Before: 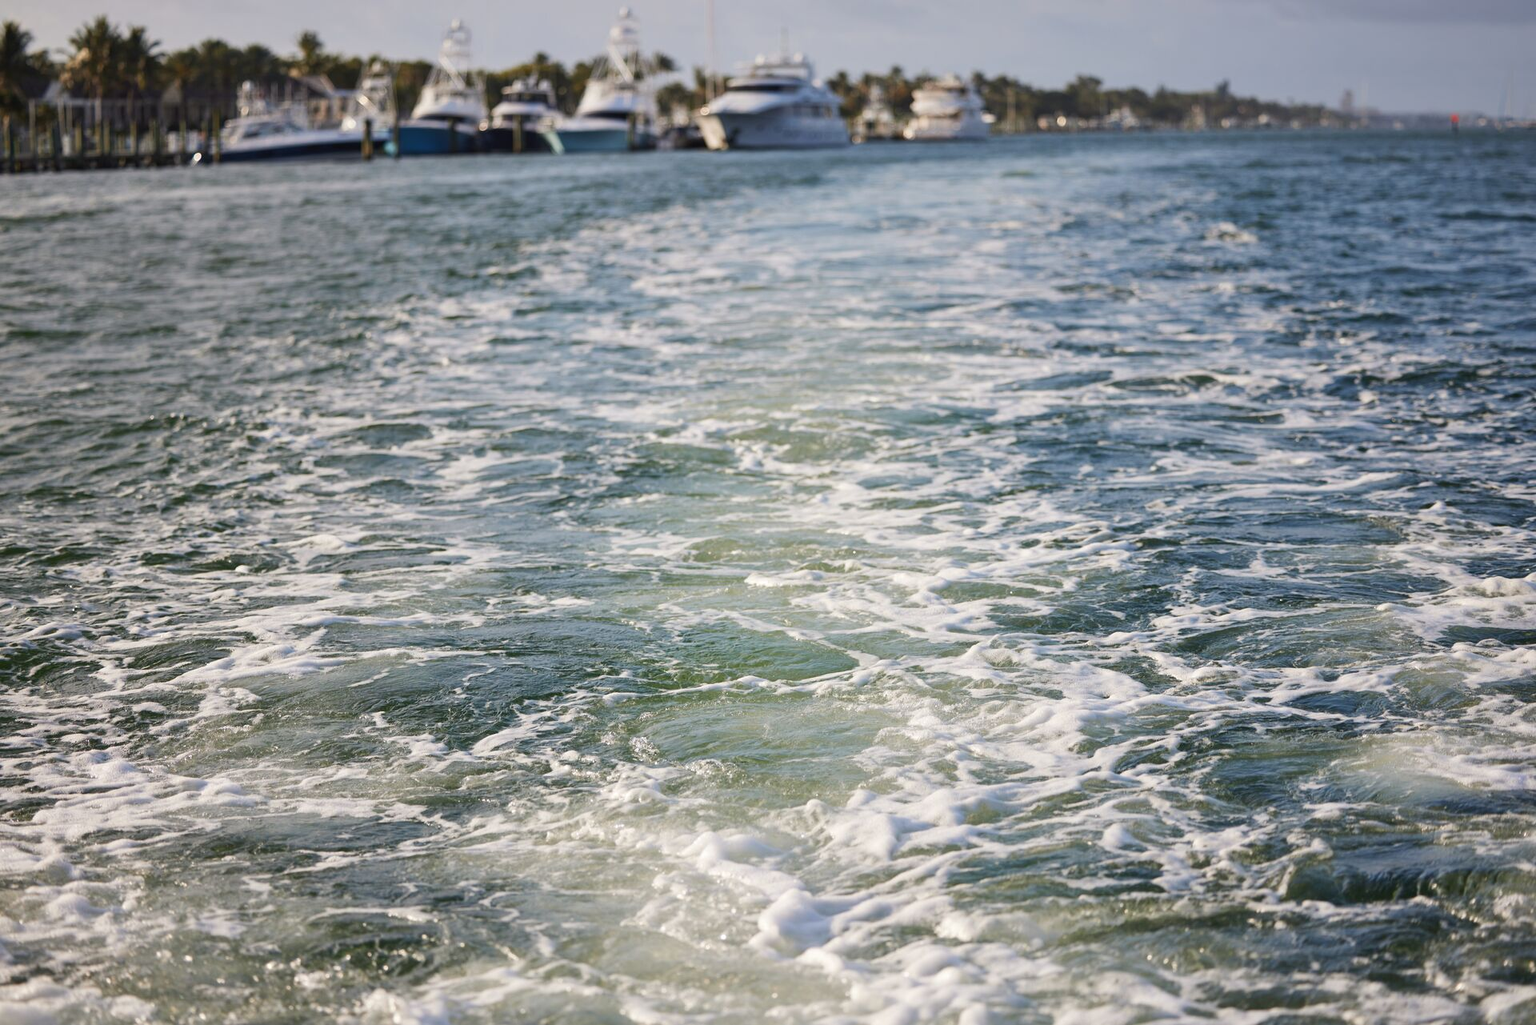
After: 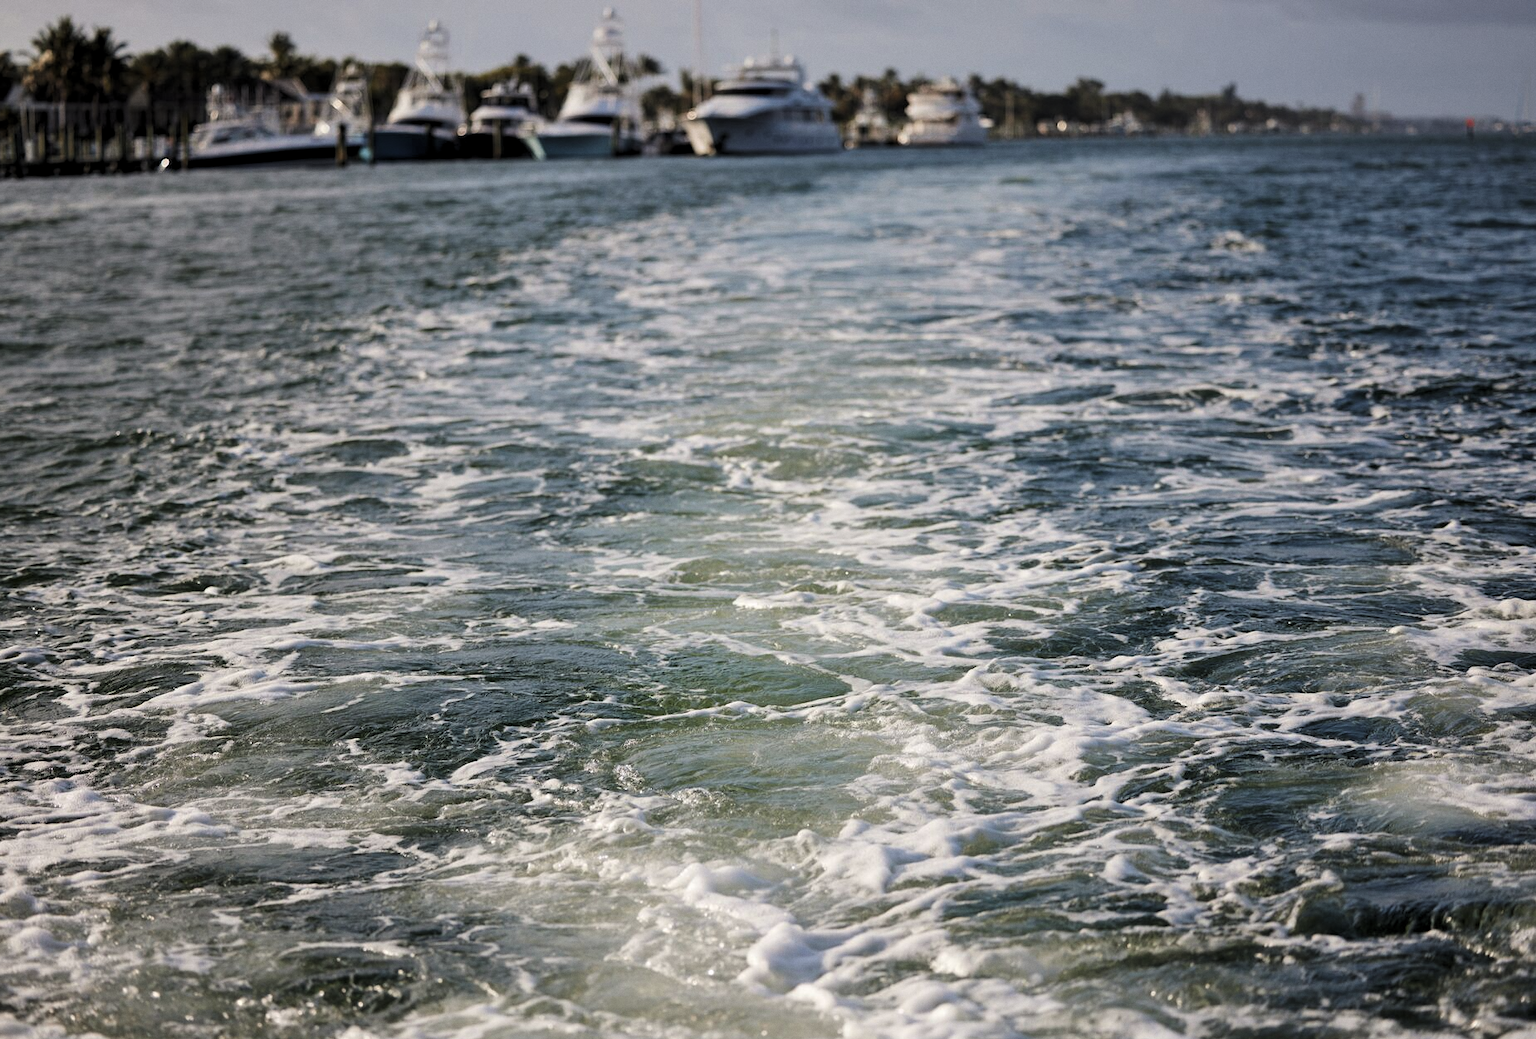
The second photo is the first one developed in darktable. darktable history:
crop and rotate: left 2.536%, right 1.107%, bottom 2.246%
levels: levels [0.116, 0.574, 1]
grain: coarseness 0.09 ISO, strength 10%
